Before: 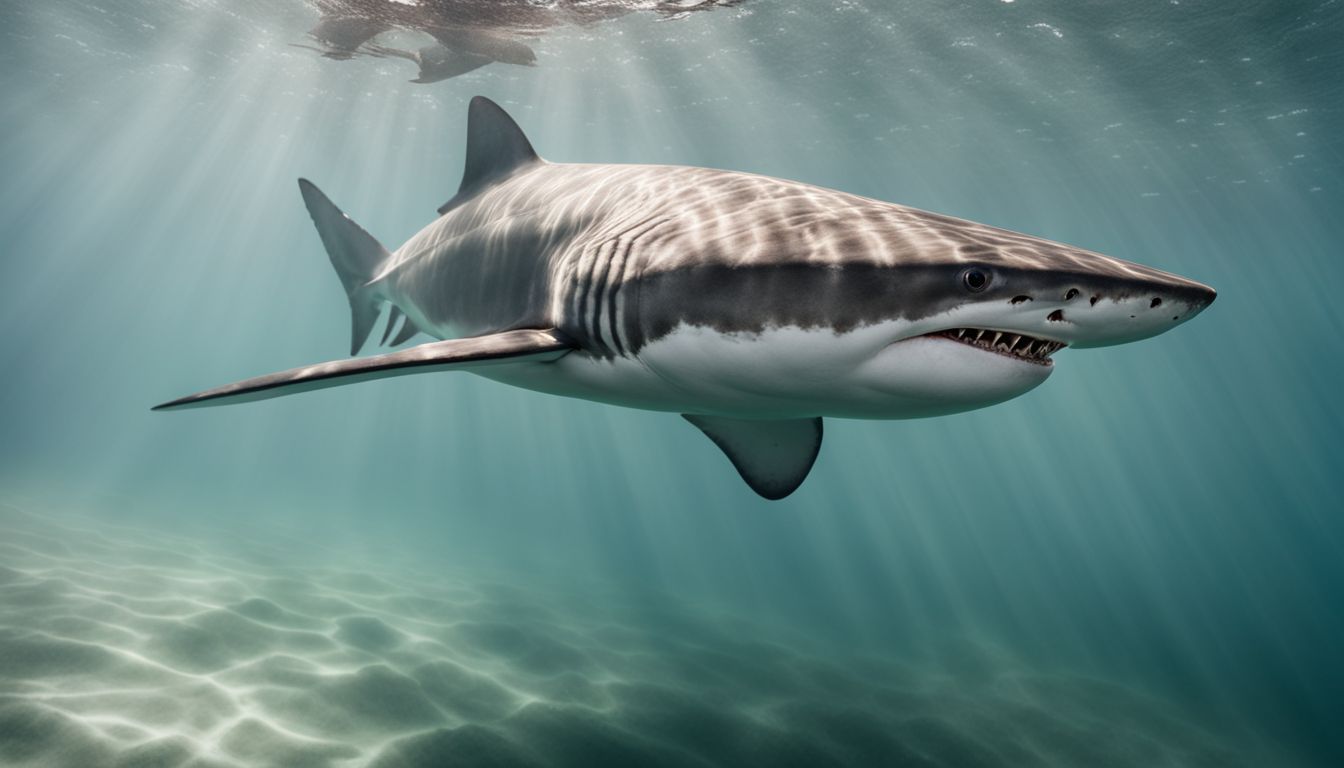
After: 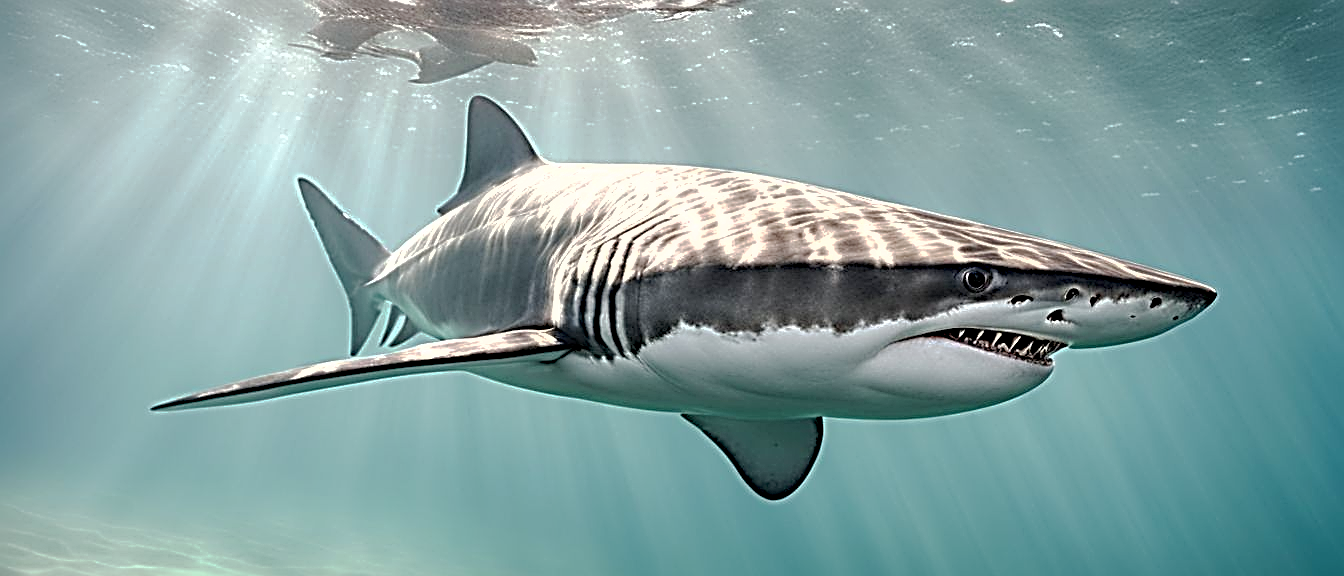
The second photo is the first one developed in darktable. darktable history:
base curve: curves: ch0 [(0, 0) (0.235, 0.266) (0.503, 0.496) (0.786, 0.72) (1, 1)], preserve colors none
shadows and highlights: highlights color adjustment 0.477%
crop: bottom 24.985%
sharpen: radius 3.141, amount 1.724
tone equalizer: -8 EV -0.763 EV, -7 EV -0.688 EV, -6 EV -0.598 EV, -5 EV -0.391 EV, -3 EV 0.402 EV, -2 EV 0.6 EV, -1 EV 0.687 EV, +0 EV 0.746 EV
color balance rgb: perceptual saturation grading › global saturation -0.122%, global vibrance 14.767%
